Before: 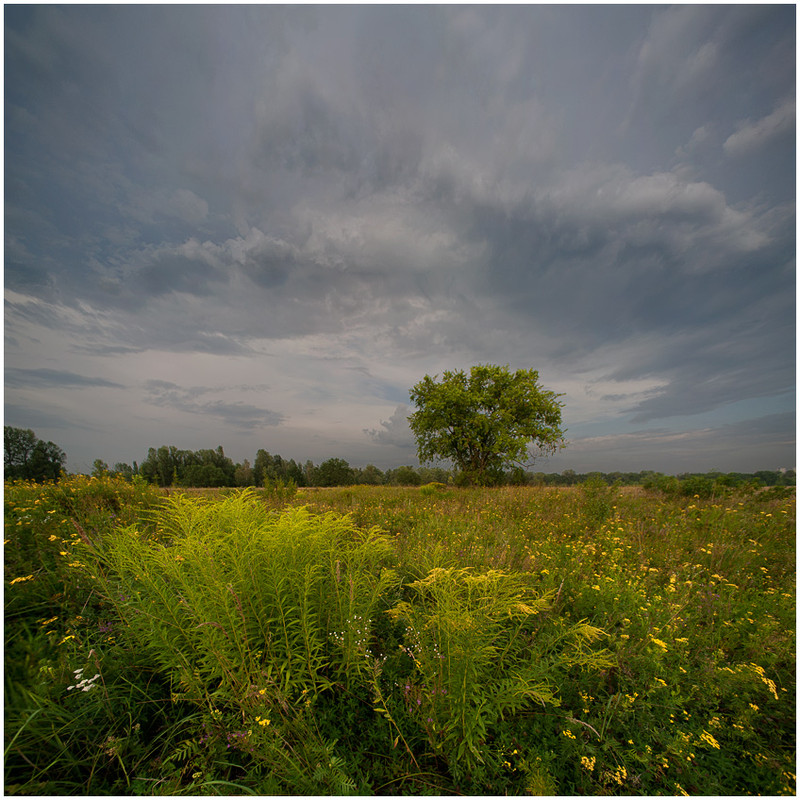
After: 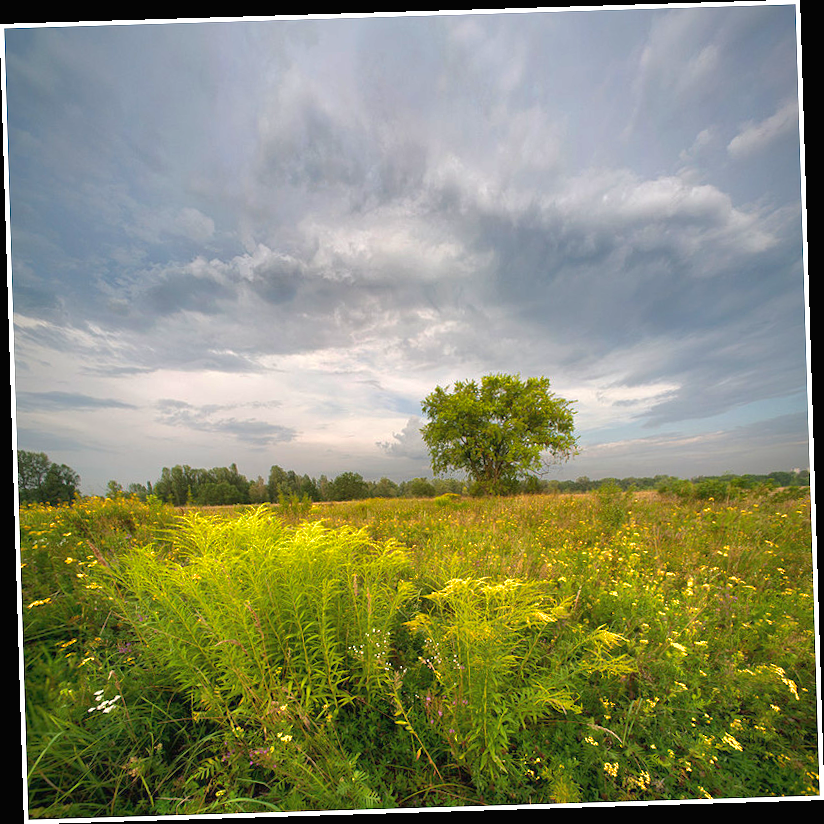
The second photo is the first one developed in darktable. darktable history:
rotate and perspective: rotation -1.75°, automatic cropping off
exposure: black level correction 0, exposure 1.379 EV, compensate exposure bias true, compensate highlight preservation false
shadows and highlights: on, module defaults
